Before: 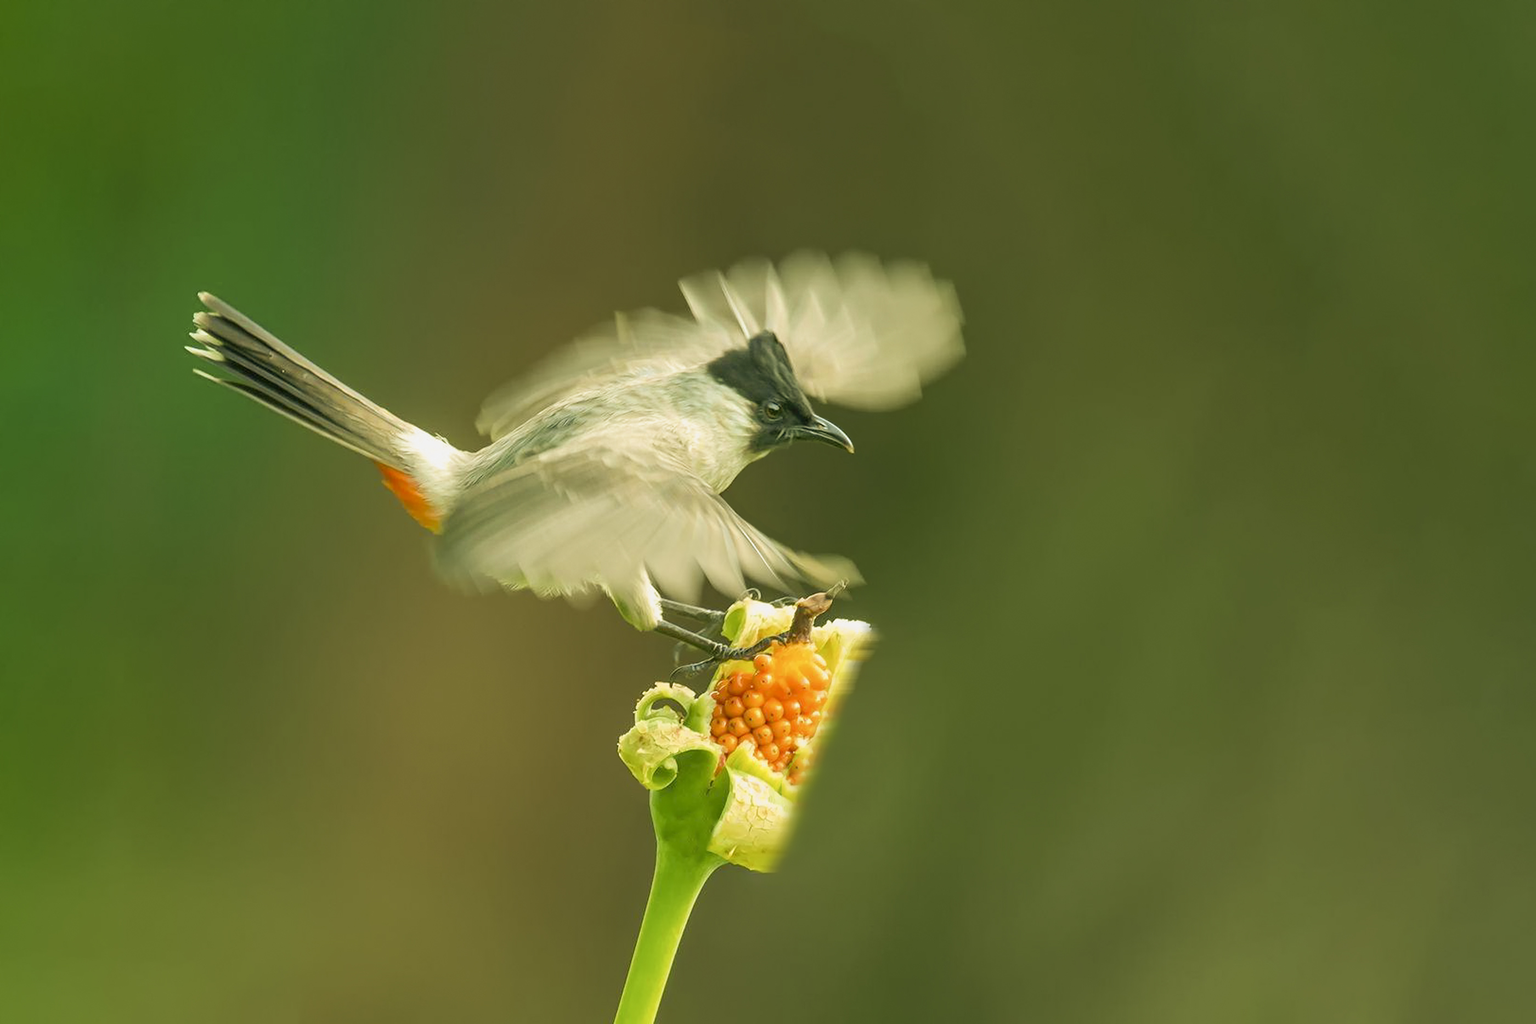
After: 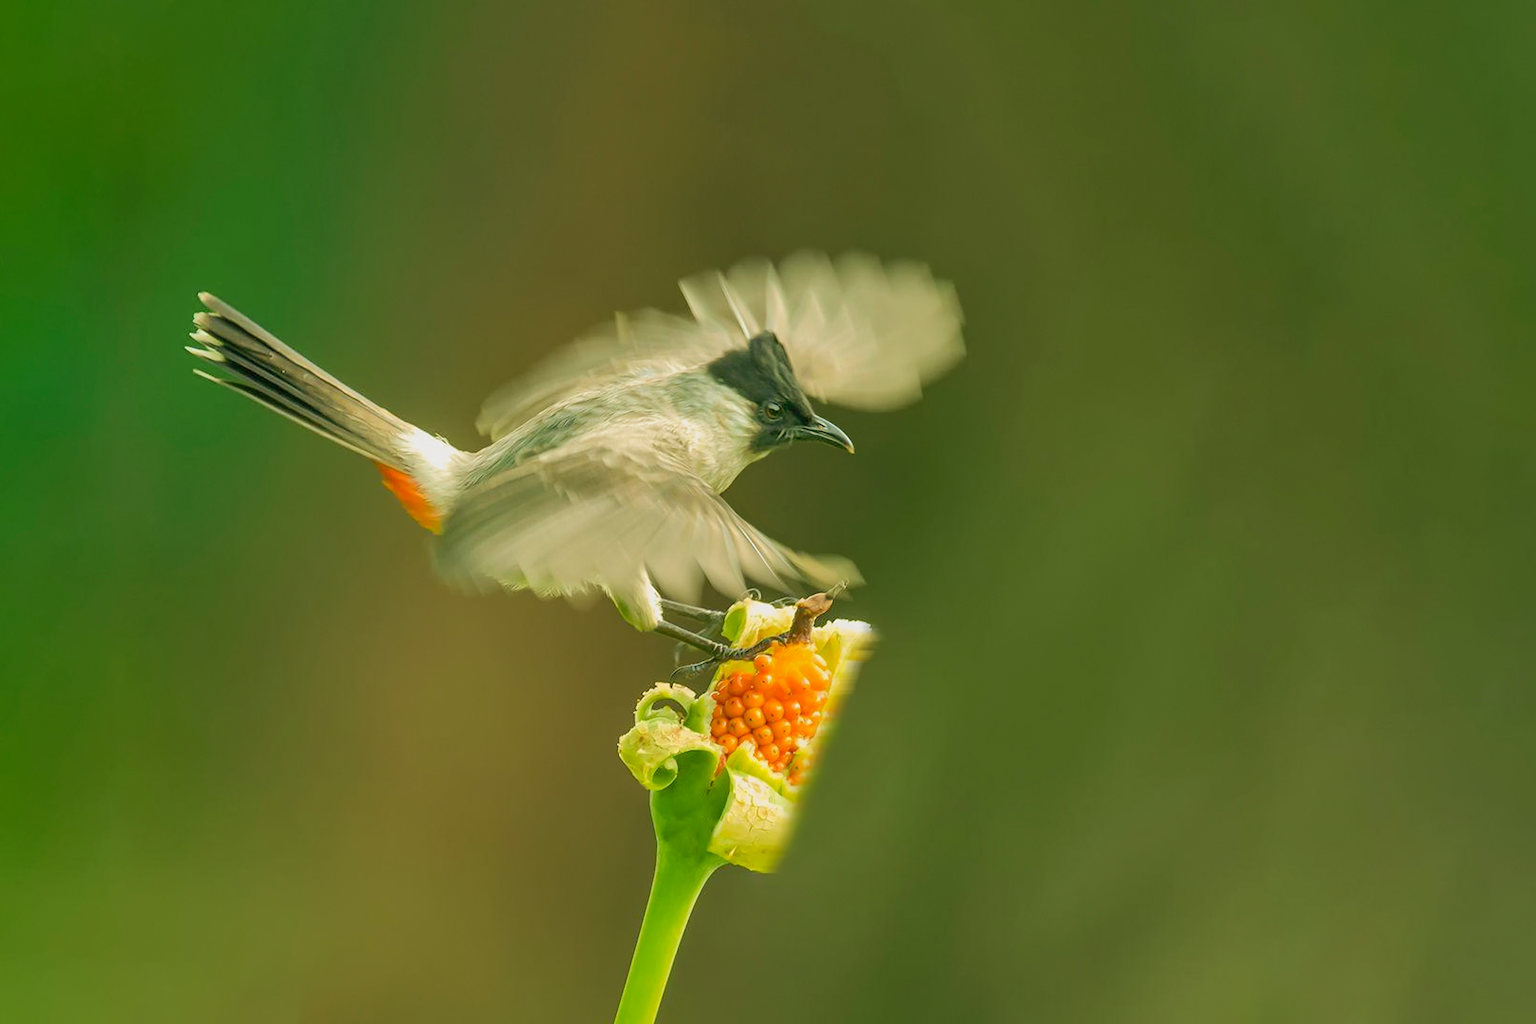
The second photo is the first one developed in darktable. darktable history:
shadows and highlights: shadows 39.48, highlights -59.83
